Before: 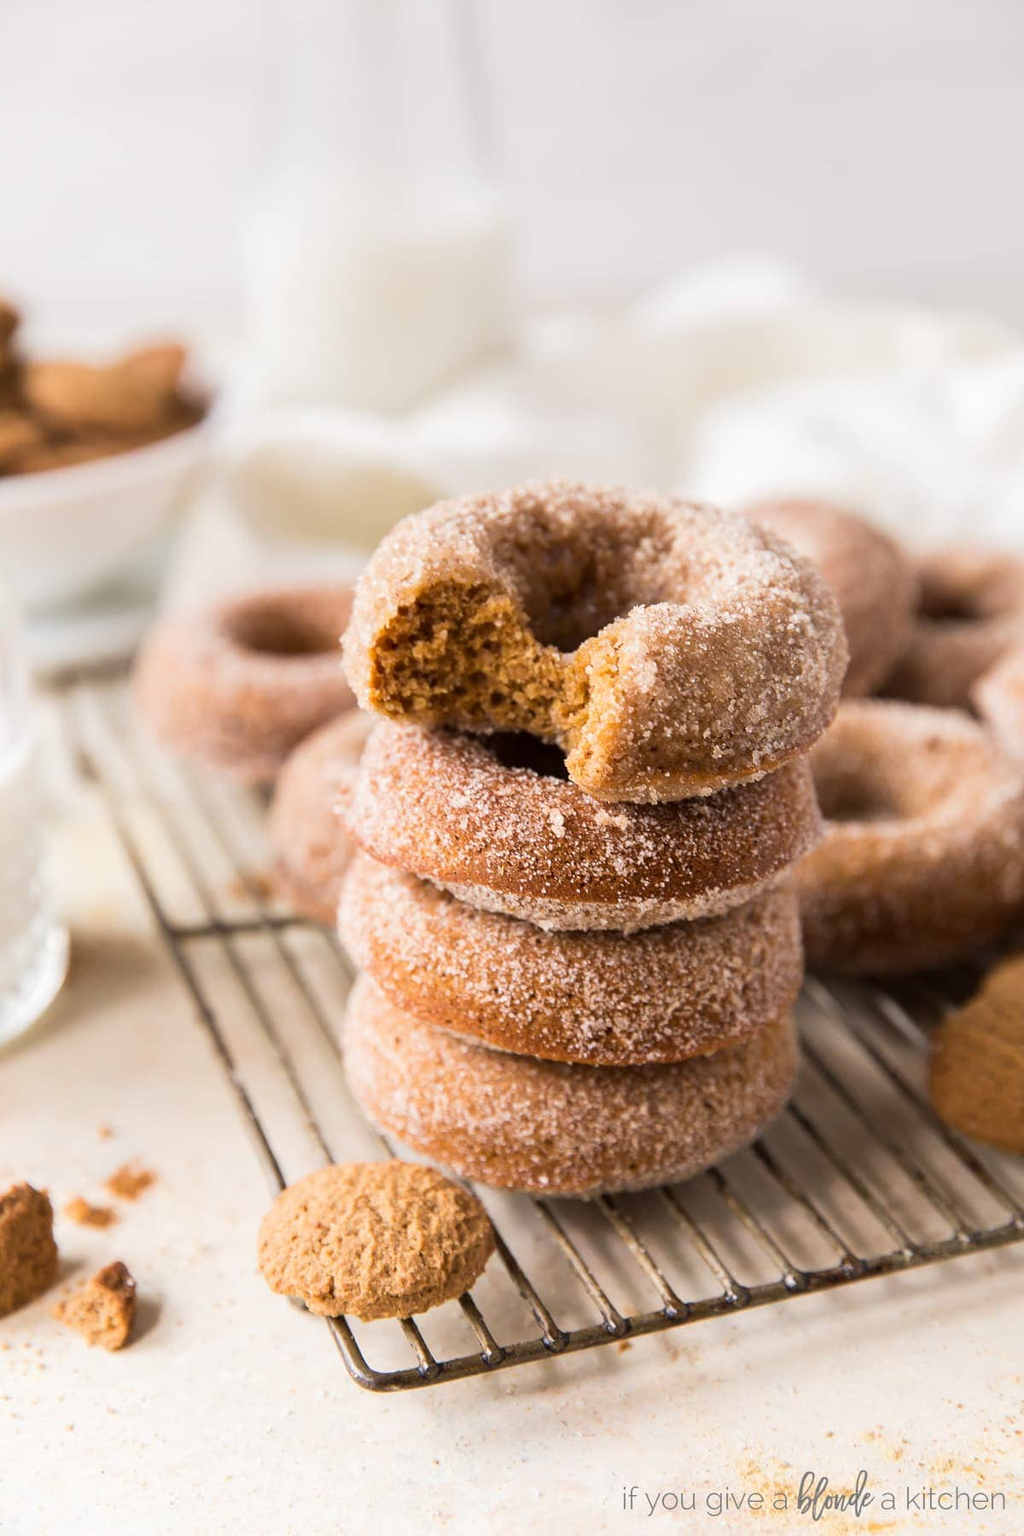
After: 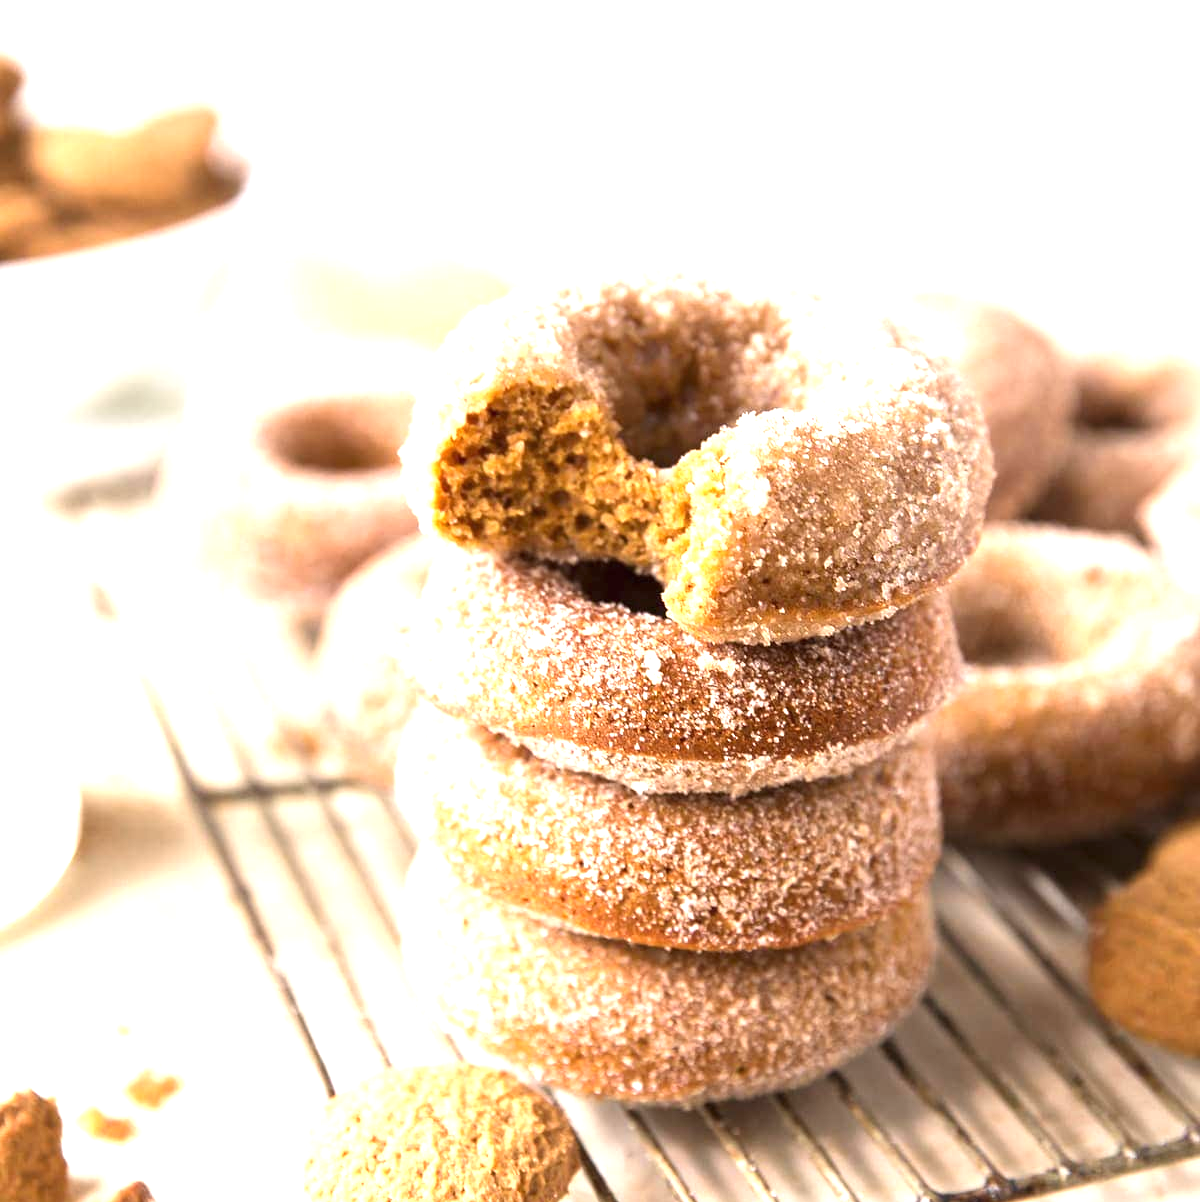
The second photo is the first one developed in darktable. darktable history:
exposure: black level correction 0, exposure 1.199 EV, compensate highlight preservation false
crop: top 16.522%, bottom 16.682%
